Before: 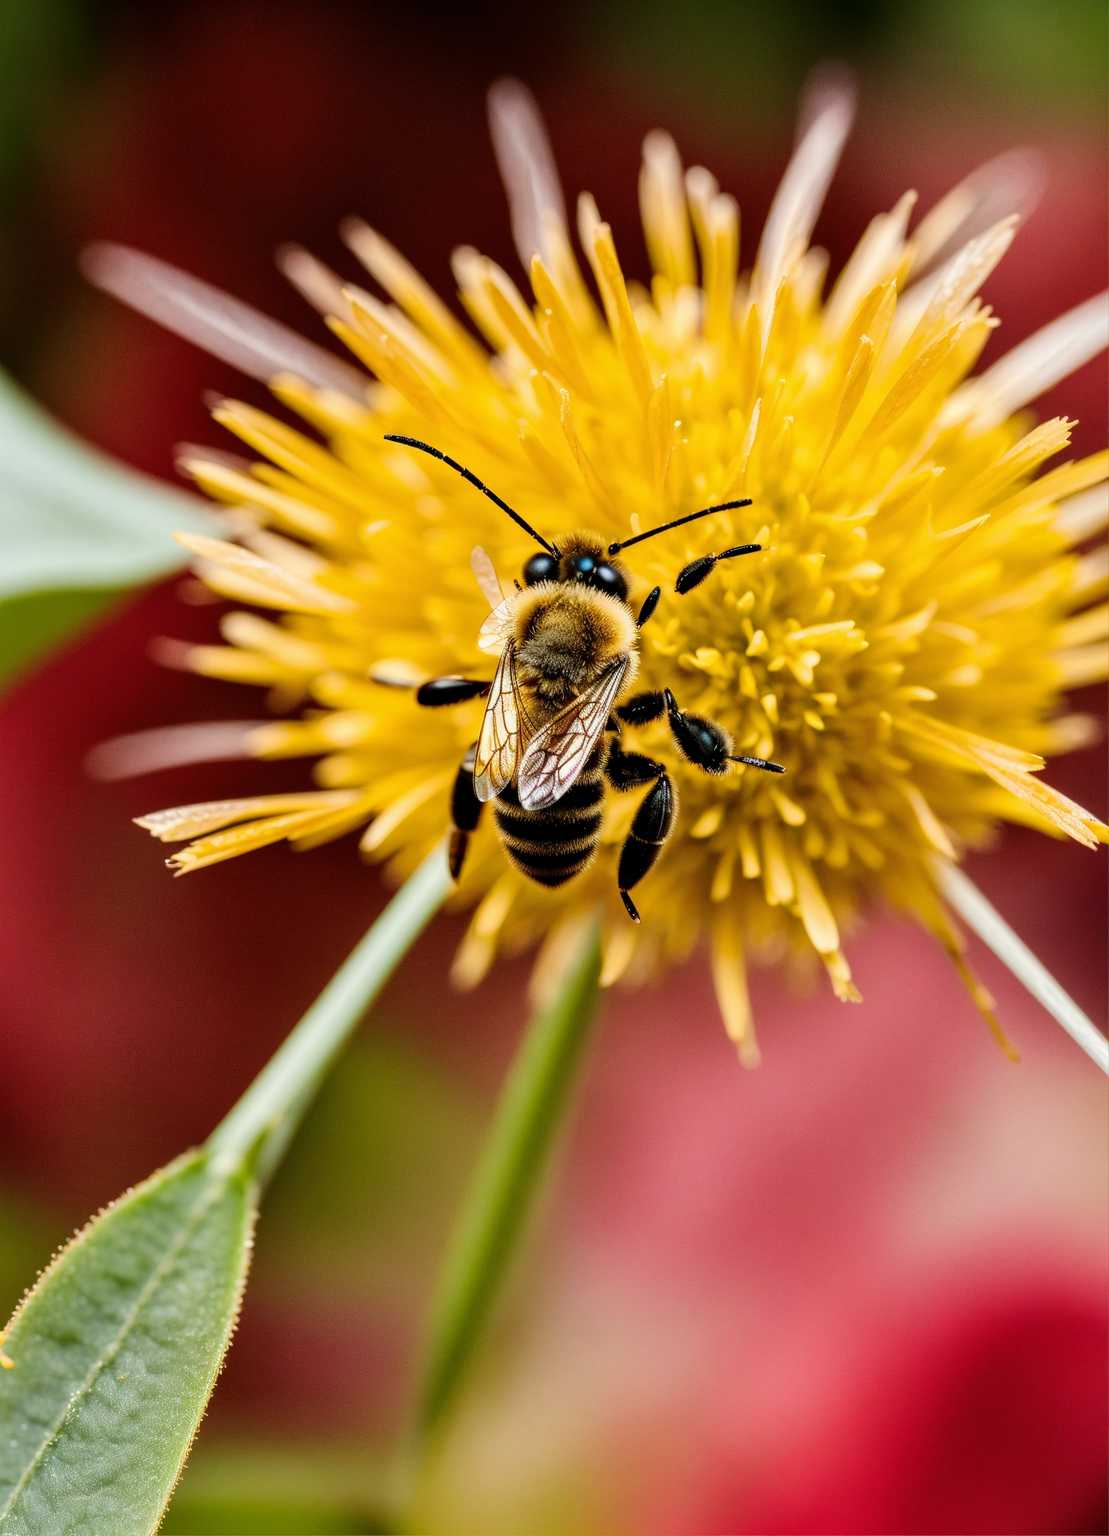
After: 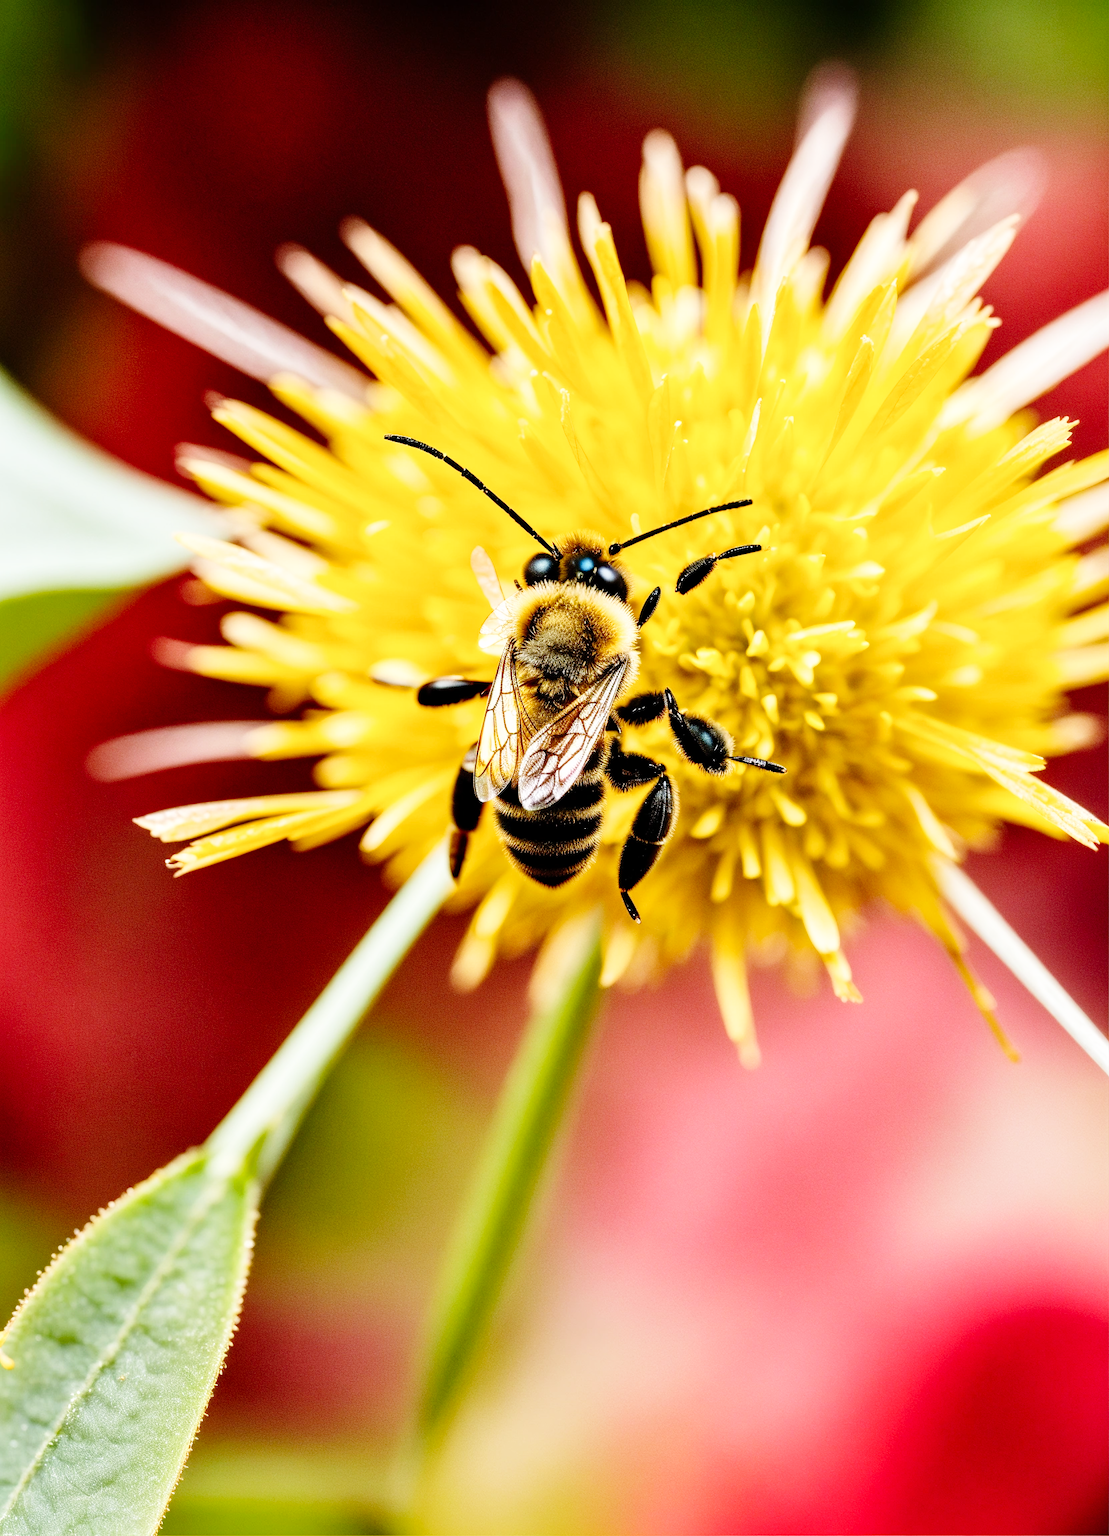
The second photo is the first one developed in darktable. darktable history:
base curve: curves: ch0 [(0, 0) (0.008, 0.007) (0.022, 0.029) (0.048, 0.089) (0.092, 0.197) (0.191, 0.399) (0.275, 0.534) (0.357, 0.65) (0.477, 0.78) (0.542, 0.833) (0.799, 0.973) (1, 1)], preserve colors none
